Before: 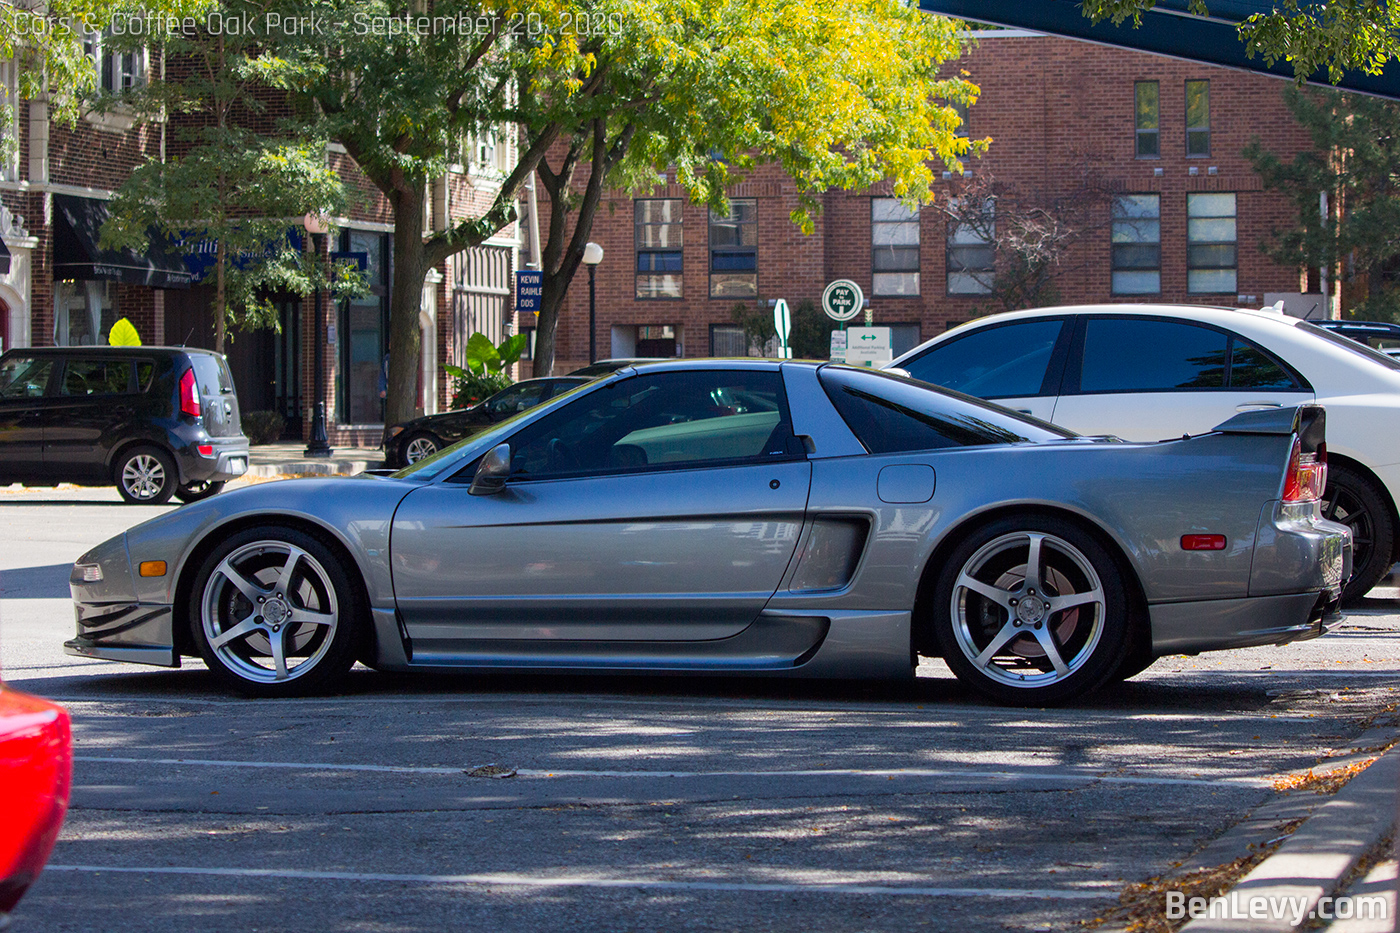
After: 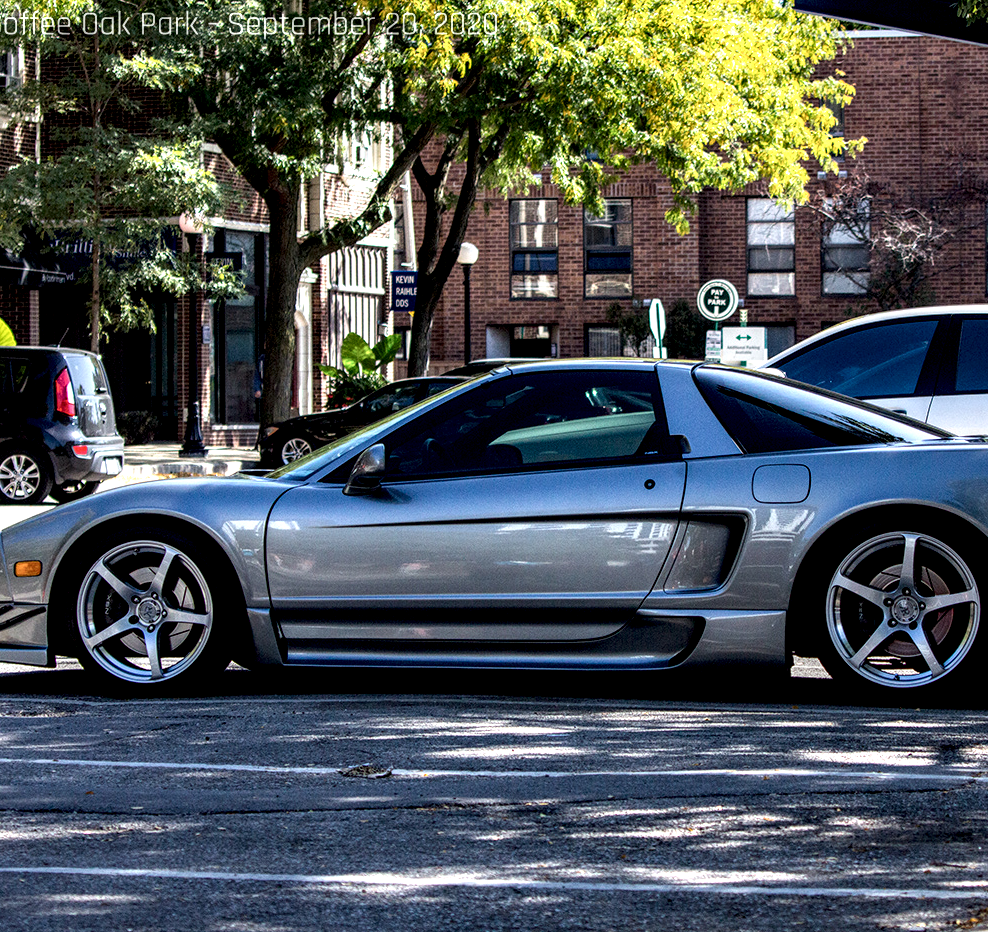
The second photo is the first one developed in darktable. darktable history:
local contrast: shadows 177%, detail 223%
crop and rotate: left 8.976%, right 20.382%
